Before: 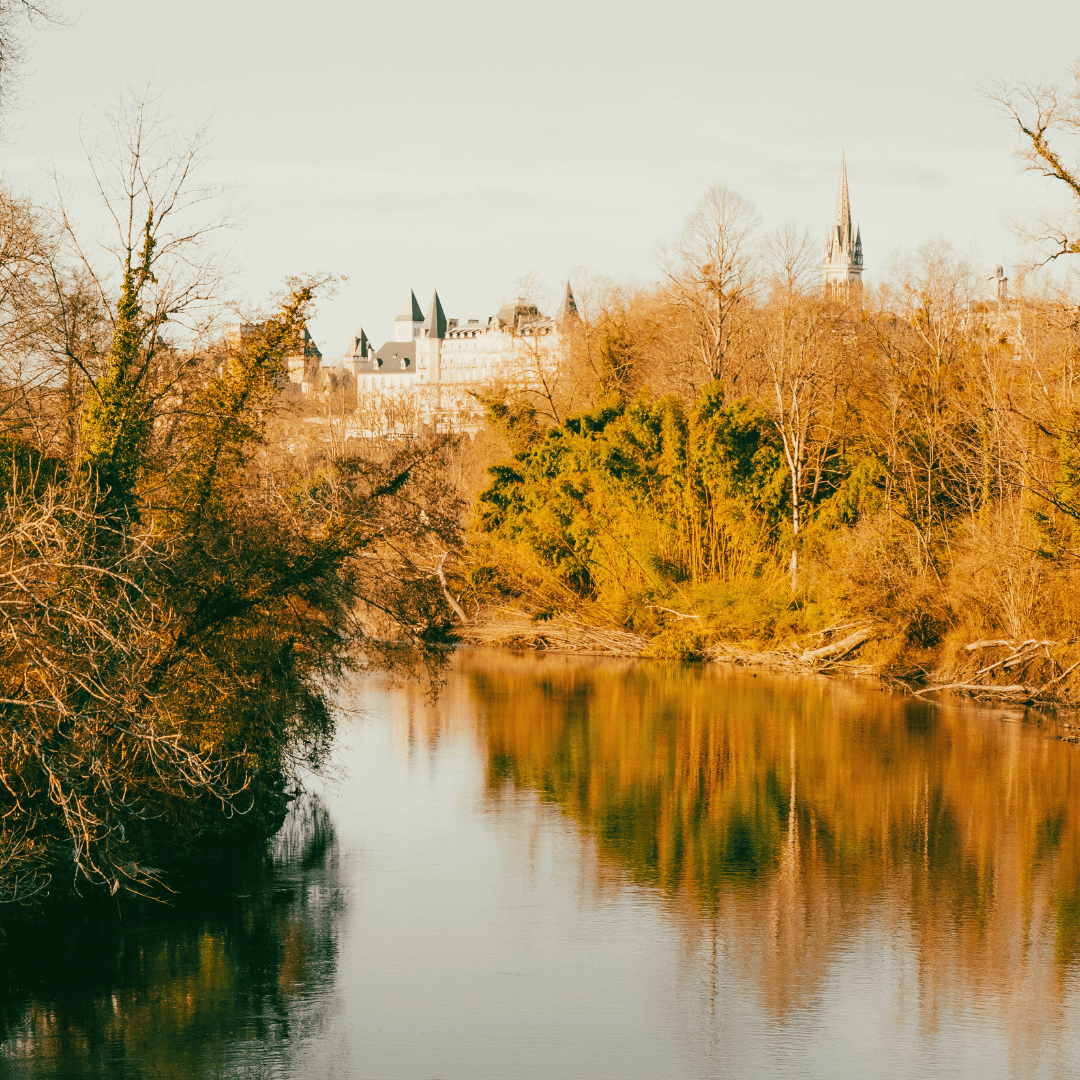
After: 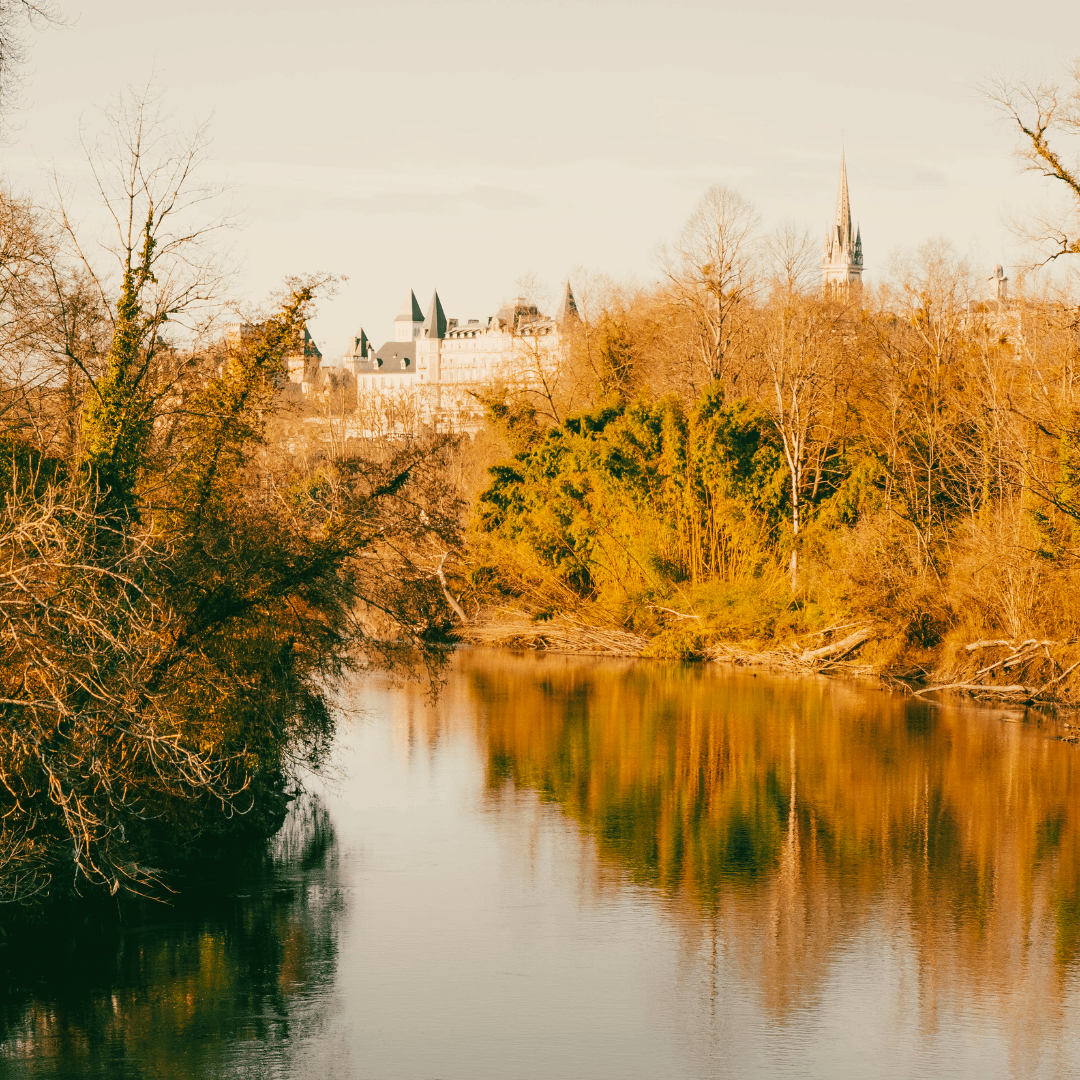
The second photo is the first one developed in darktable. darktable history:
color correction: highlights a* 3.66, highlights b* 5.07
